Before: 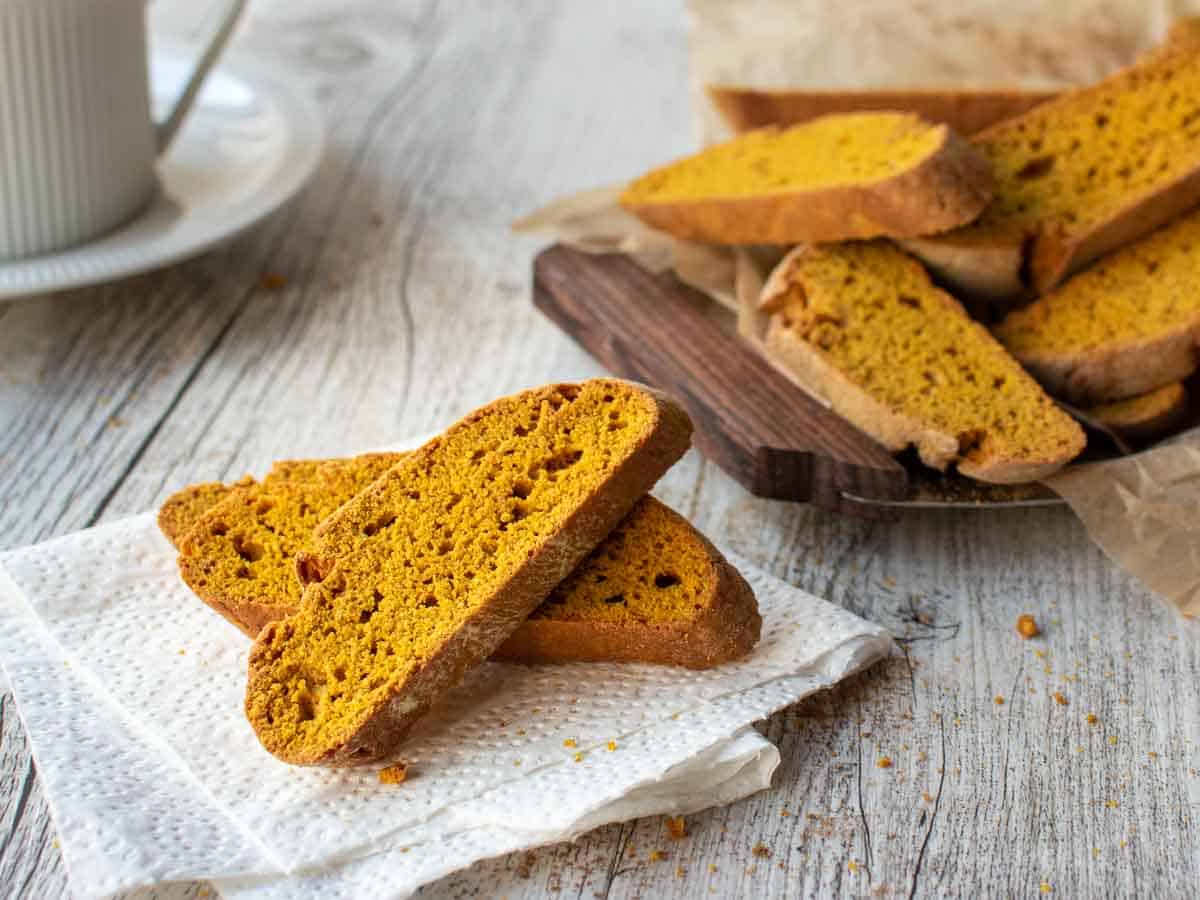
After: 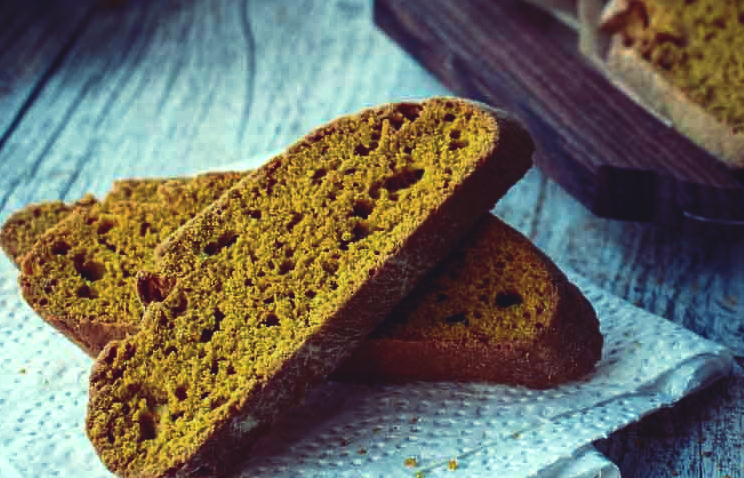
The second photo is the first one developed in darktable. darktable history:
crop: left 13.312%, top 31.28%, right 24.627%, bottom 15.582%
contrast brightness saturation: contrast 0.13, brightness -0.24, saturation 0.14
rgb curve: curves: ch0 [(0, 0.186) (0.314, 0.284) (0.576, 0.466) (0.805, 0.691) (0.936, 0.886)]; ch1 [(0, 0.186) (0.314, 0.284) (0.581, 0.534) (0.771, 0.746) (0.936, 0.958)]; ch2 [(0, 0.216) (0.275, 0.39) (1, 1)], mode RGB, independent channels, compensate middle gray true, preserve colors none
